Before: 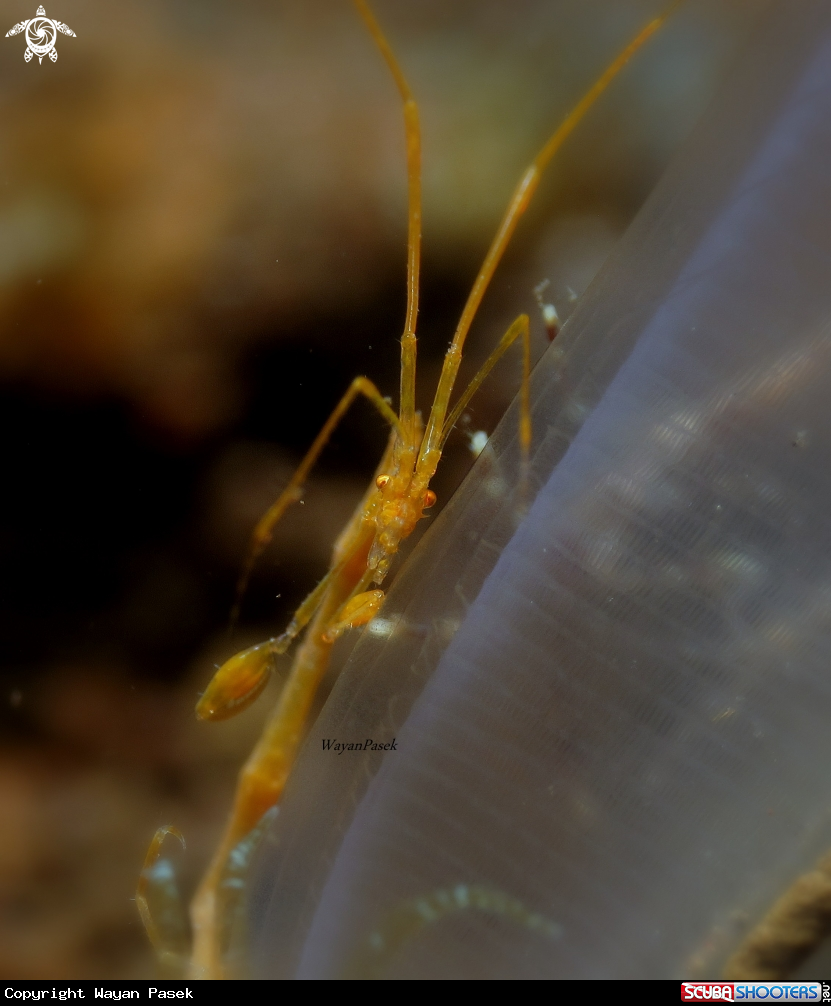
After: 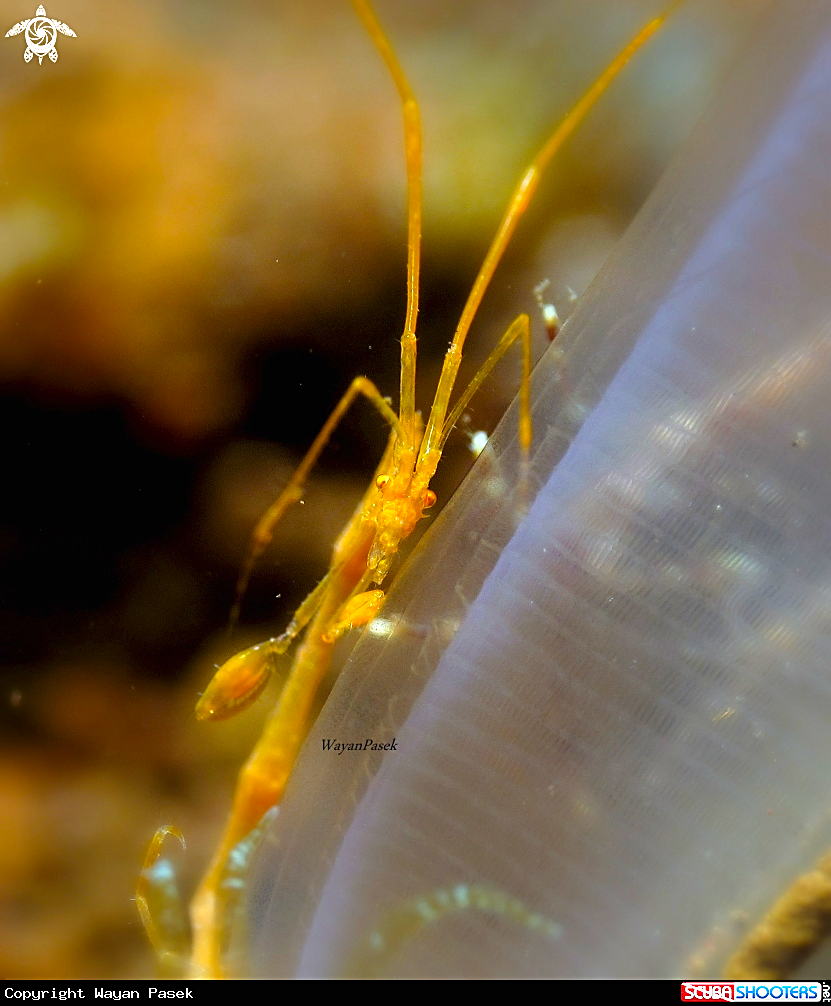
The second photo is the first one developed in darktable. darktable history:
color balance rgb: perceptual saturation grading › global saturation 25%, global vibrance 20%
sharpen: on, module defaults
exposure: black level correction 0, exposure 1.3 EV, compensate exposure bias true, compensate highlight preservation false
